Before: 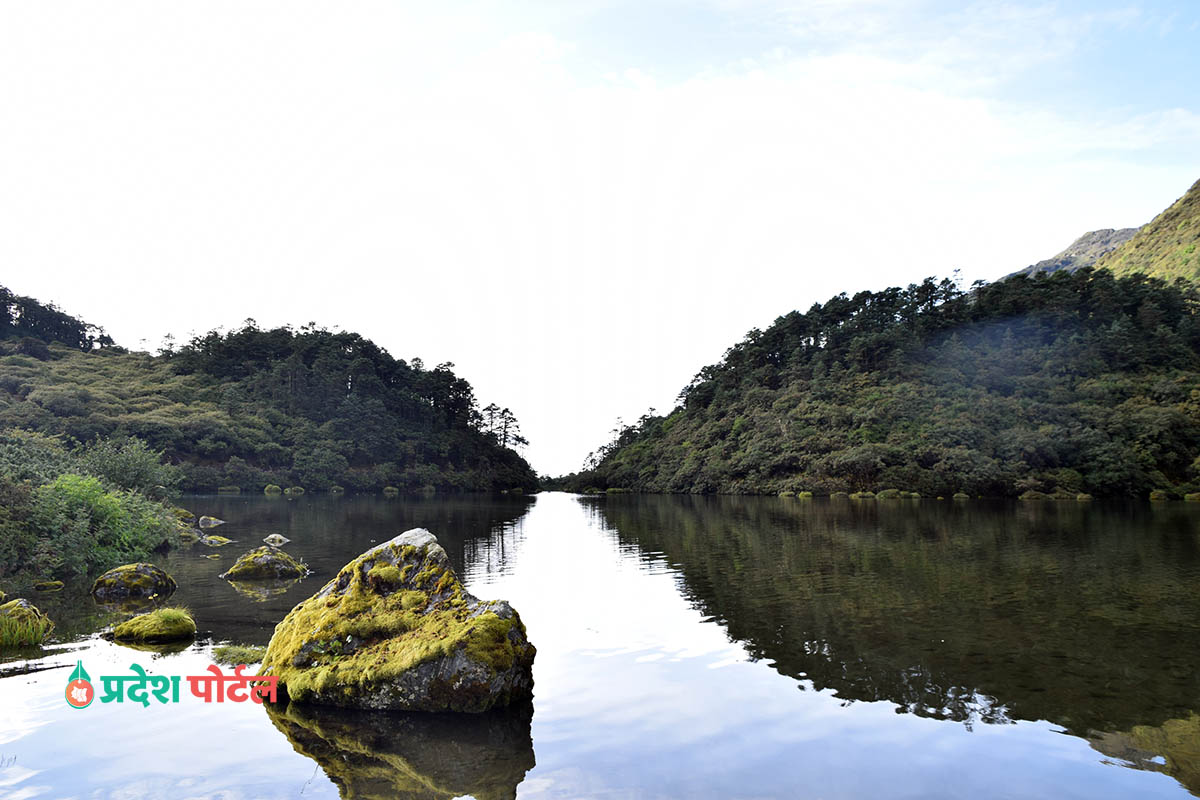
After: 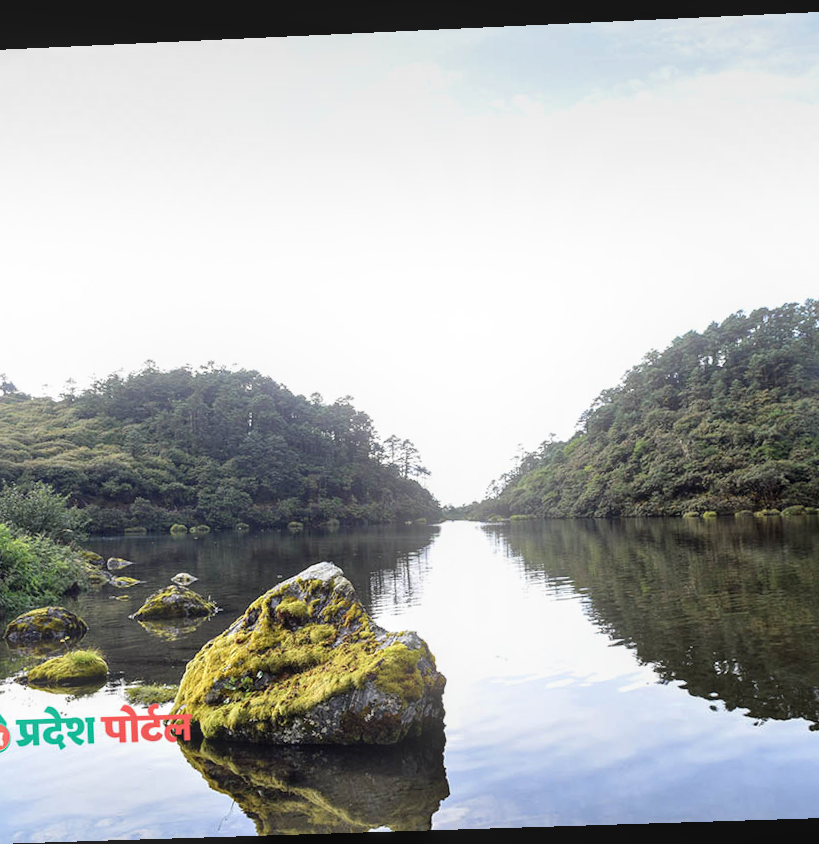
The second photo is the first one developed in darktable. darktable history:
bloom: size 13.65%, threshold 98.39%, strength 4.82%
crop and rotate: left 8.786%, right 24.548%
rotate and perspective: rotation -2.22°, lens shift (horizontal) -0.022, automatic cropping off
local contrast: on, module defaults
